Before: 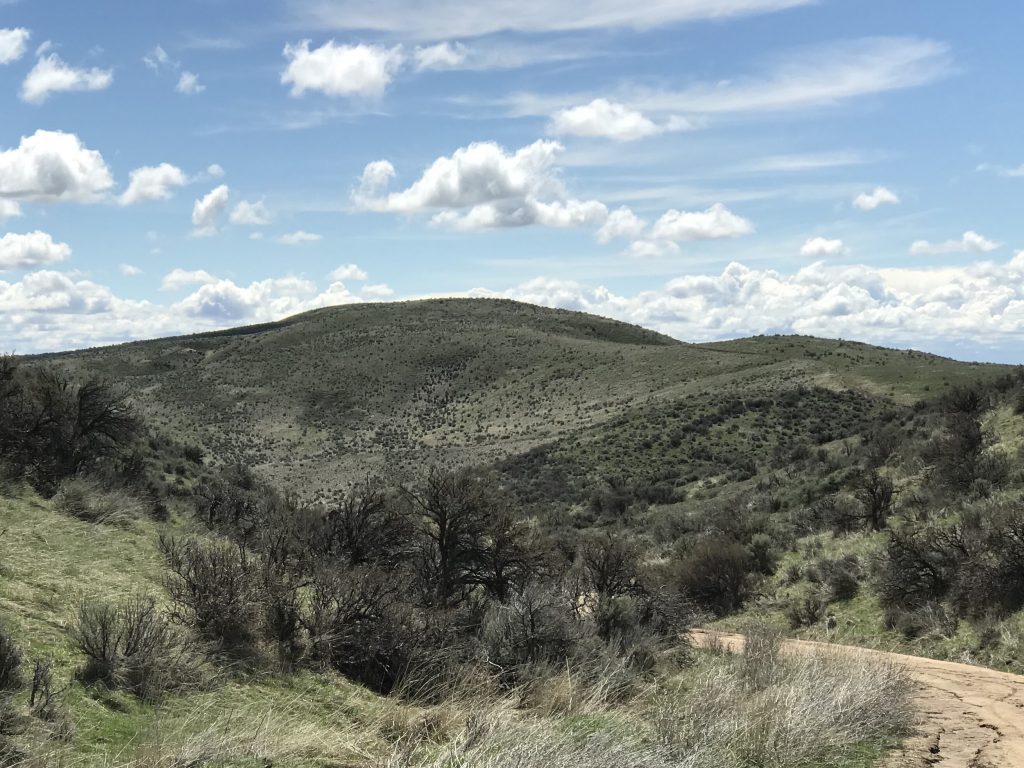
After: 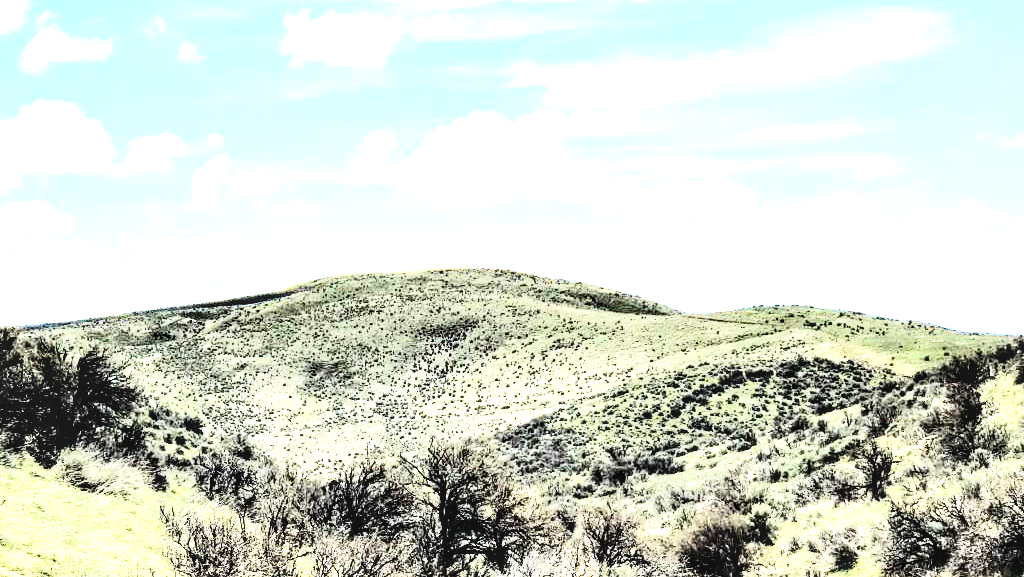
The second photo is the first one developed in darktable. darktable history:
shadows and highlights: shadows 20.36, highlights -19.96, soften with gaussian
crop: top 3.945%, bottom 20.899%
contrast brightness saturation: contrast 0.099, brightness 0.018, saturation 0.023
tone equalizer: -8 EV -1.06 EV, -7 EV -1.03 EV, -6 EV -0.874 EV, -5 EV -0.608 EV, -3 EV 0.547 EV, -2 EV 0.881 EV, -1 EV 0.995 EV, +0 EV 1.08 EV, edges refinement/feathering 500, mask exposure compensation -1.57 EV, preserve details no
exposure: black level correction 0, exposure 1.747 EV, compensate highlight preservation false
local contrast: on, module defaults
base curve: curves: ch0 [(0, 0) (0, 0.001) (0.001, 0.001) (0.004, 0.002) (0.007, 0.004) (0.015, 0.013) (0.033, 0.045) (0.052, 0.096) (0.075, 0.17) (0.099, 0.241) (0.163, 0.42) (0.219, 0.55) (0.259, 0.616) (0.327, 0.722) (0.365, 0.765) (0.522, 0.873) (0.547, 0.881) (0.689, 0.919) (0.826, 0.952) (1, 1)]
contrast equalizer: y [[0.6 ×6], [0.55 ×6], [0 ×6], [0 ×6], [0 ×6]]
